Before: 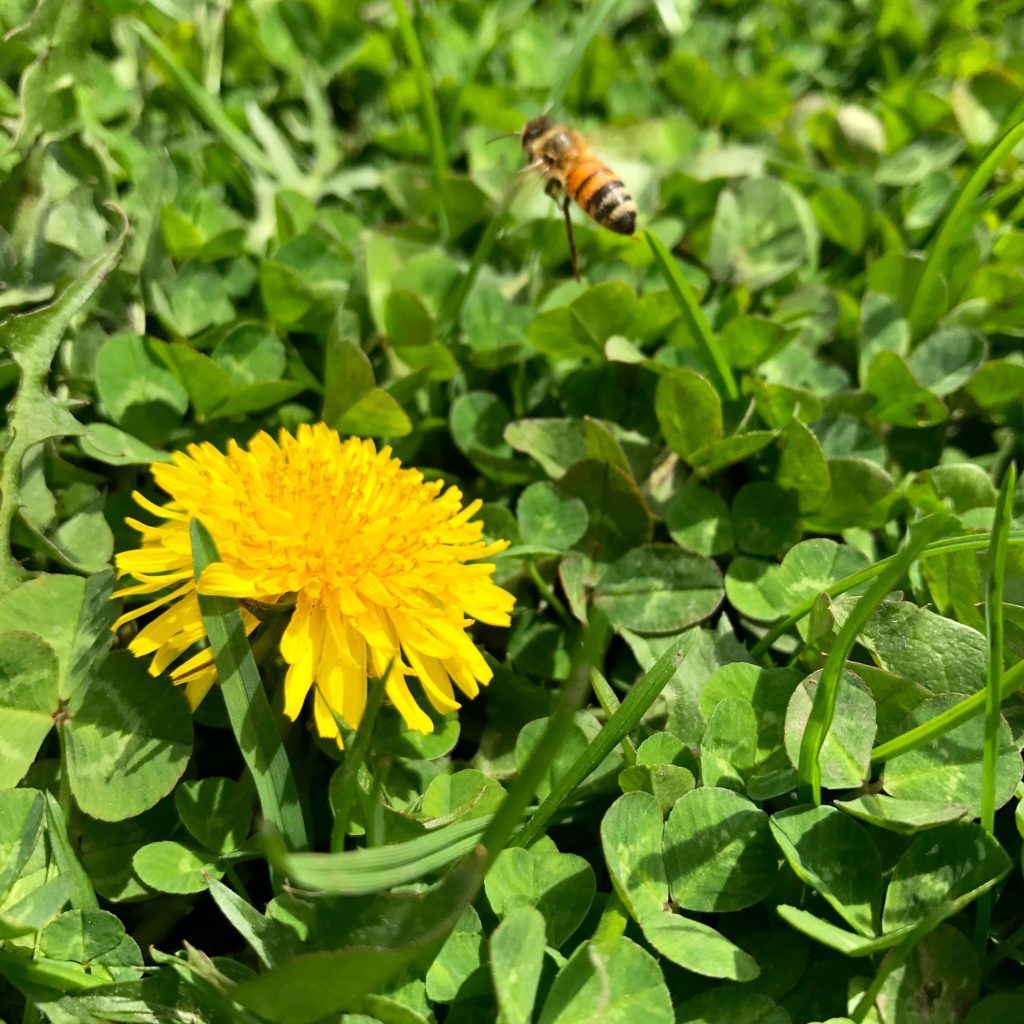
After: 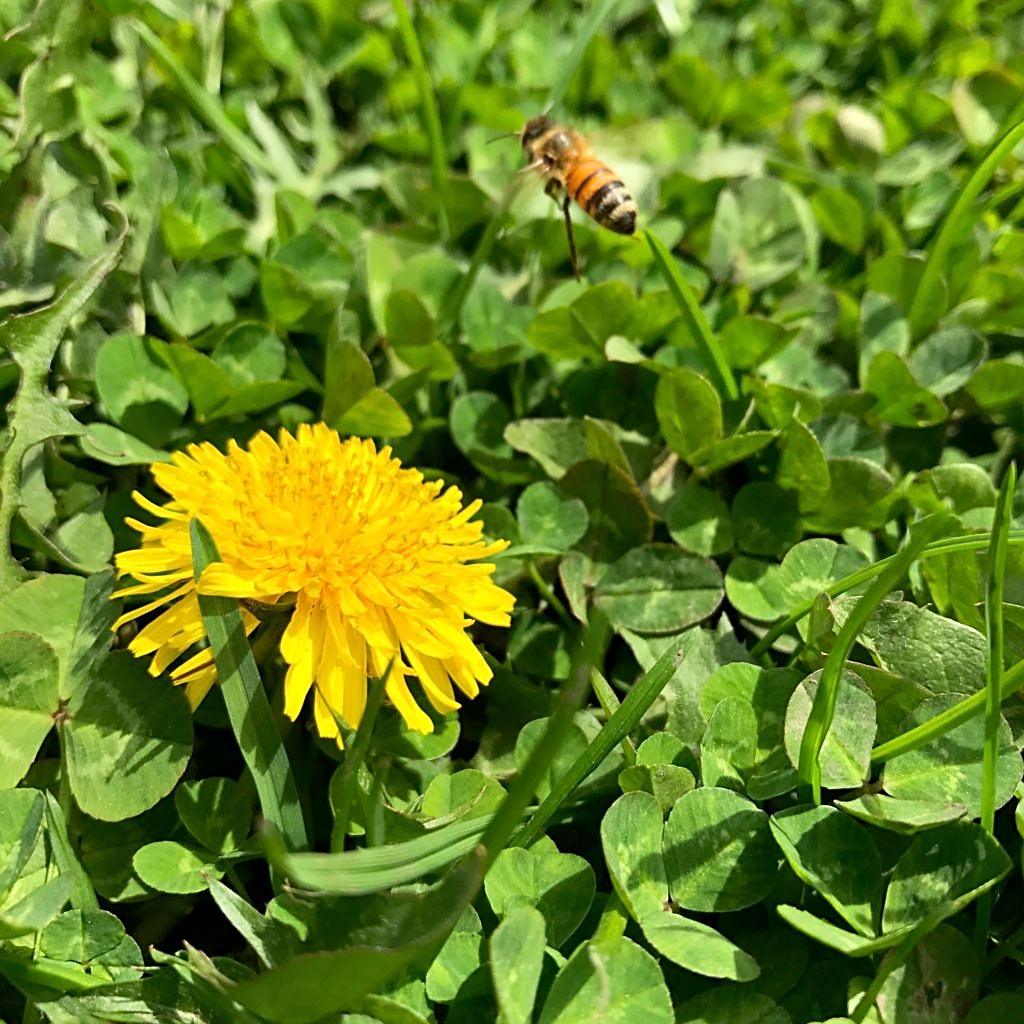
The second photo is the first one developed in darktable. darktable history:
sharpen: on, module defaults
local contrast: mode bilateral grid, contrast 15, coarseness 36, detail 105%, midtone range 0.2
